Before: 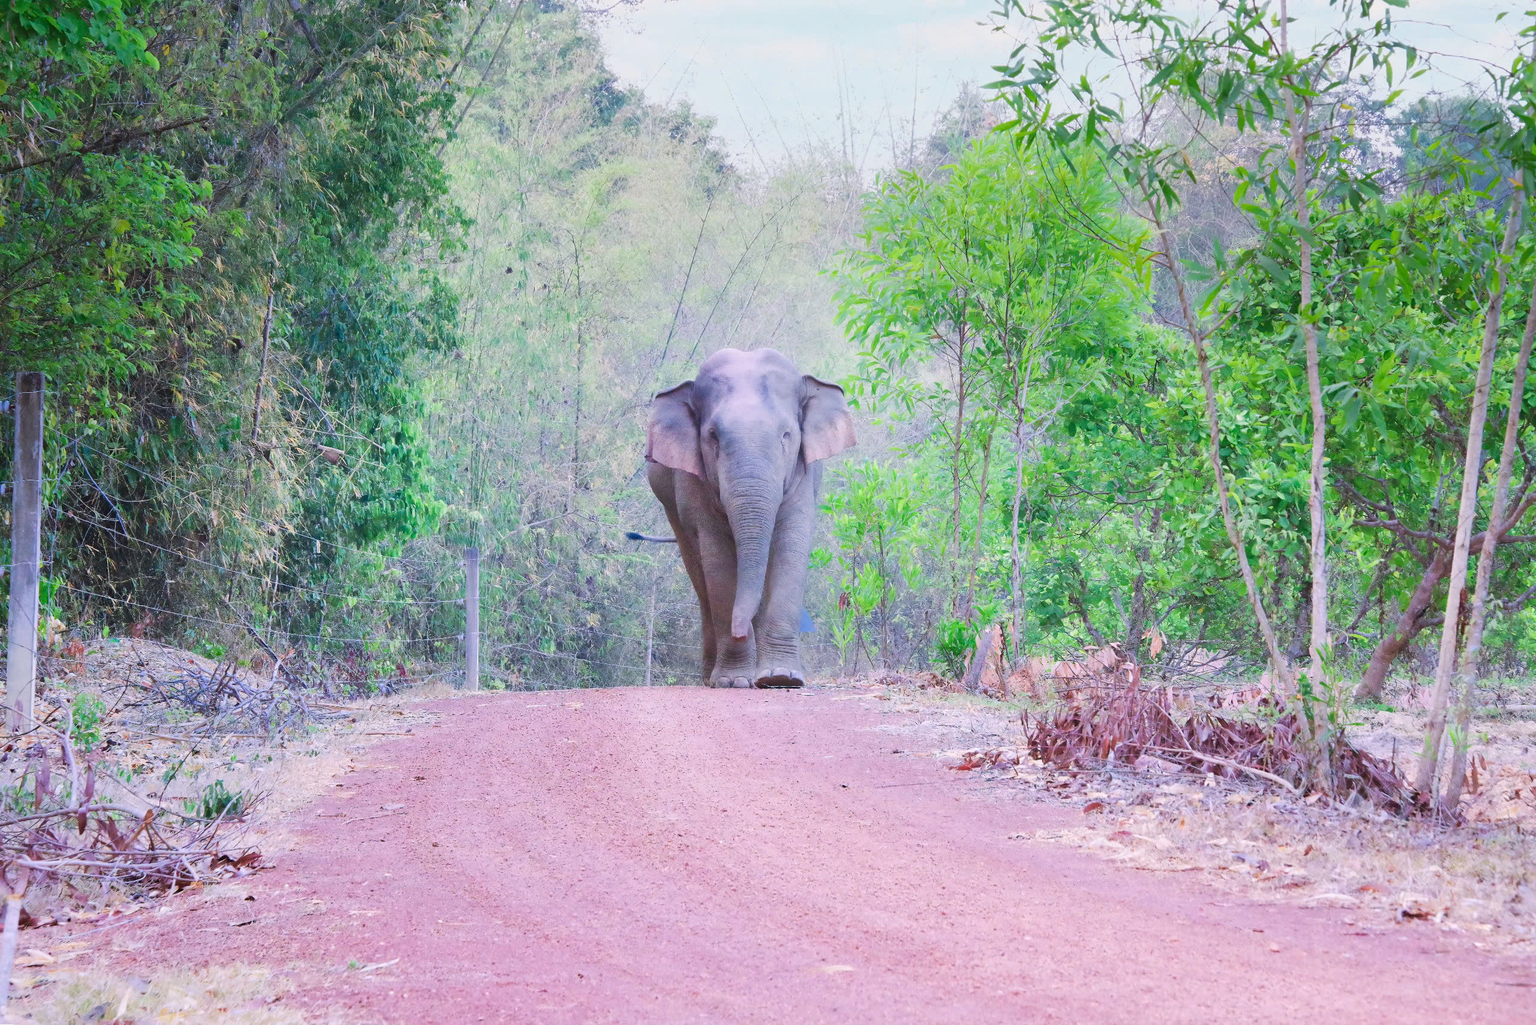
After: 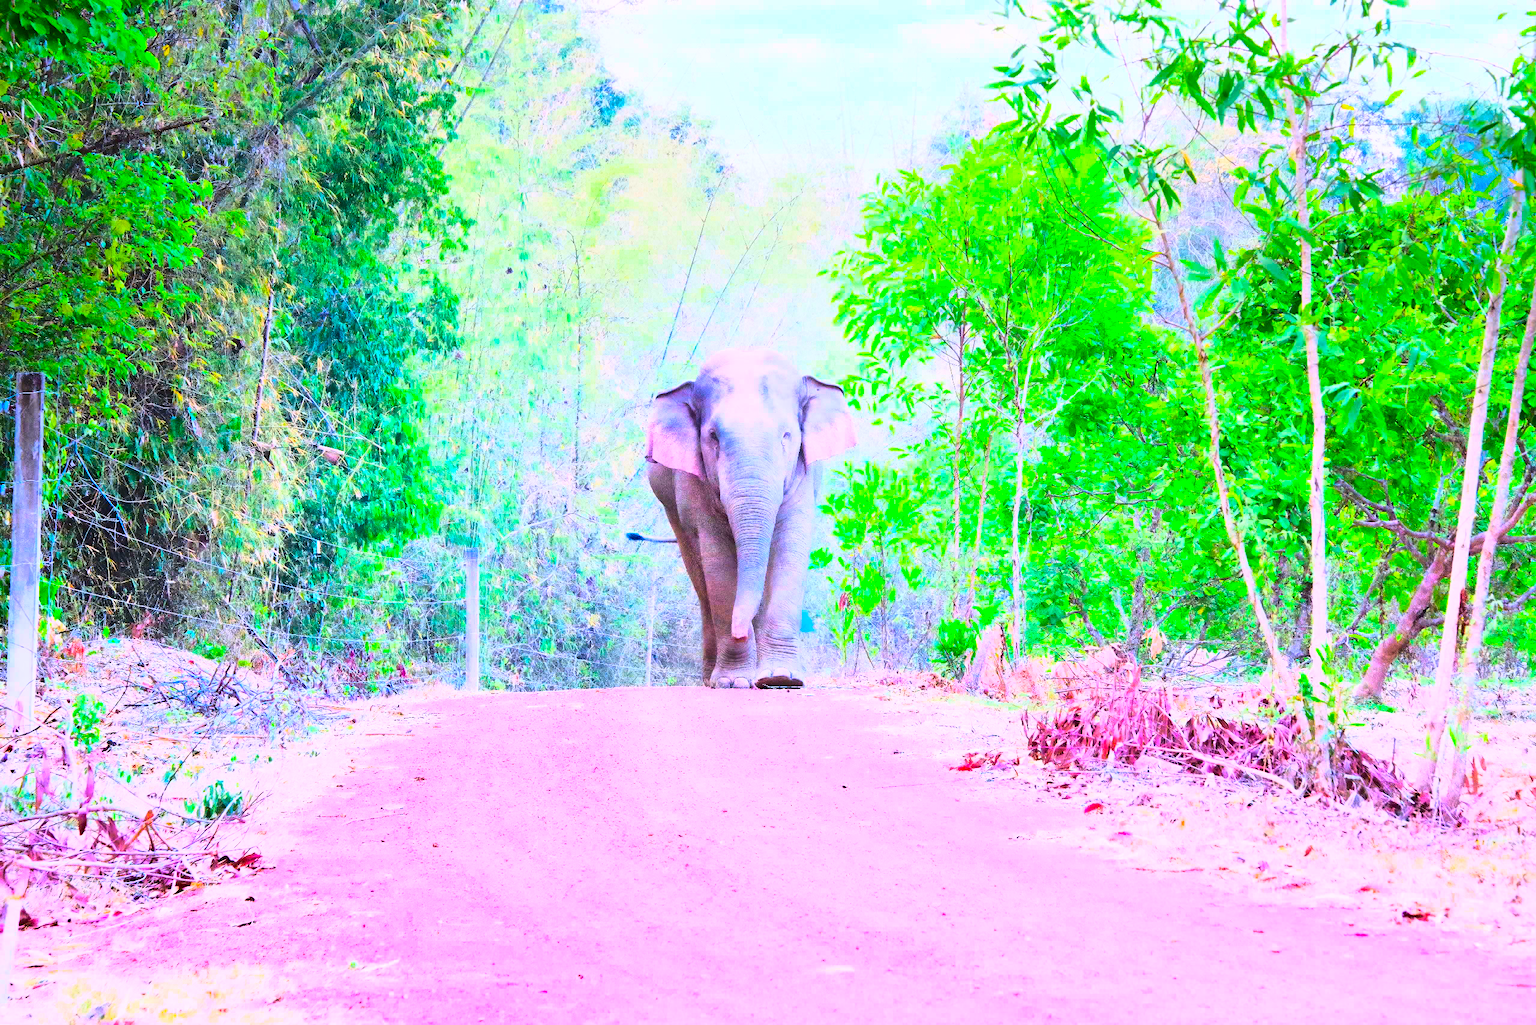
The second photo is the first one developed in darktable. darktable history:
color balance rgb: shadows lift › chroma 1.005%, shadows lift › hue 240.71°, power › chroma 0.311%, power › hue 22.52°, linear chroma grading › shadows 9.522%, linear chroma grading › highlights 11.071%, linear chroma grading › global chroma 14.769%, linear chroma grading › mid-tones 14.709%, perceptual saturation grading › global saturation 30.906%, perceptual brilliance grading › global brilliance 15.824%, perceptual brilliance grading › shadows -35.537%, global vibrance 20%
contrast brightness saturation: contrast 0.199, brightness 0.168, saturation 0.229
base curve: curves: ch0 [(0, 0) (0.028, 0.03) (0.121, 0.232) (0.46, 0.748) (0.859, 0.968) (1, 1)]
shadows and highlights: shadows -20.15, white point adjustment -1.88, highlights -35.12
